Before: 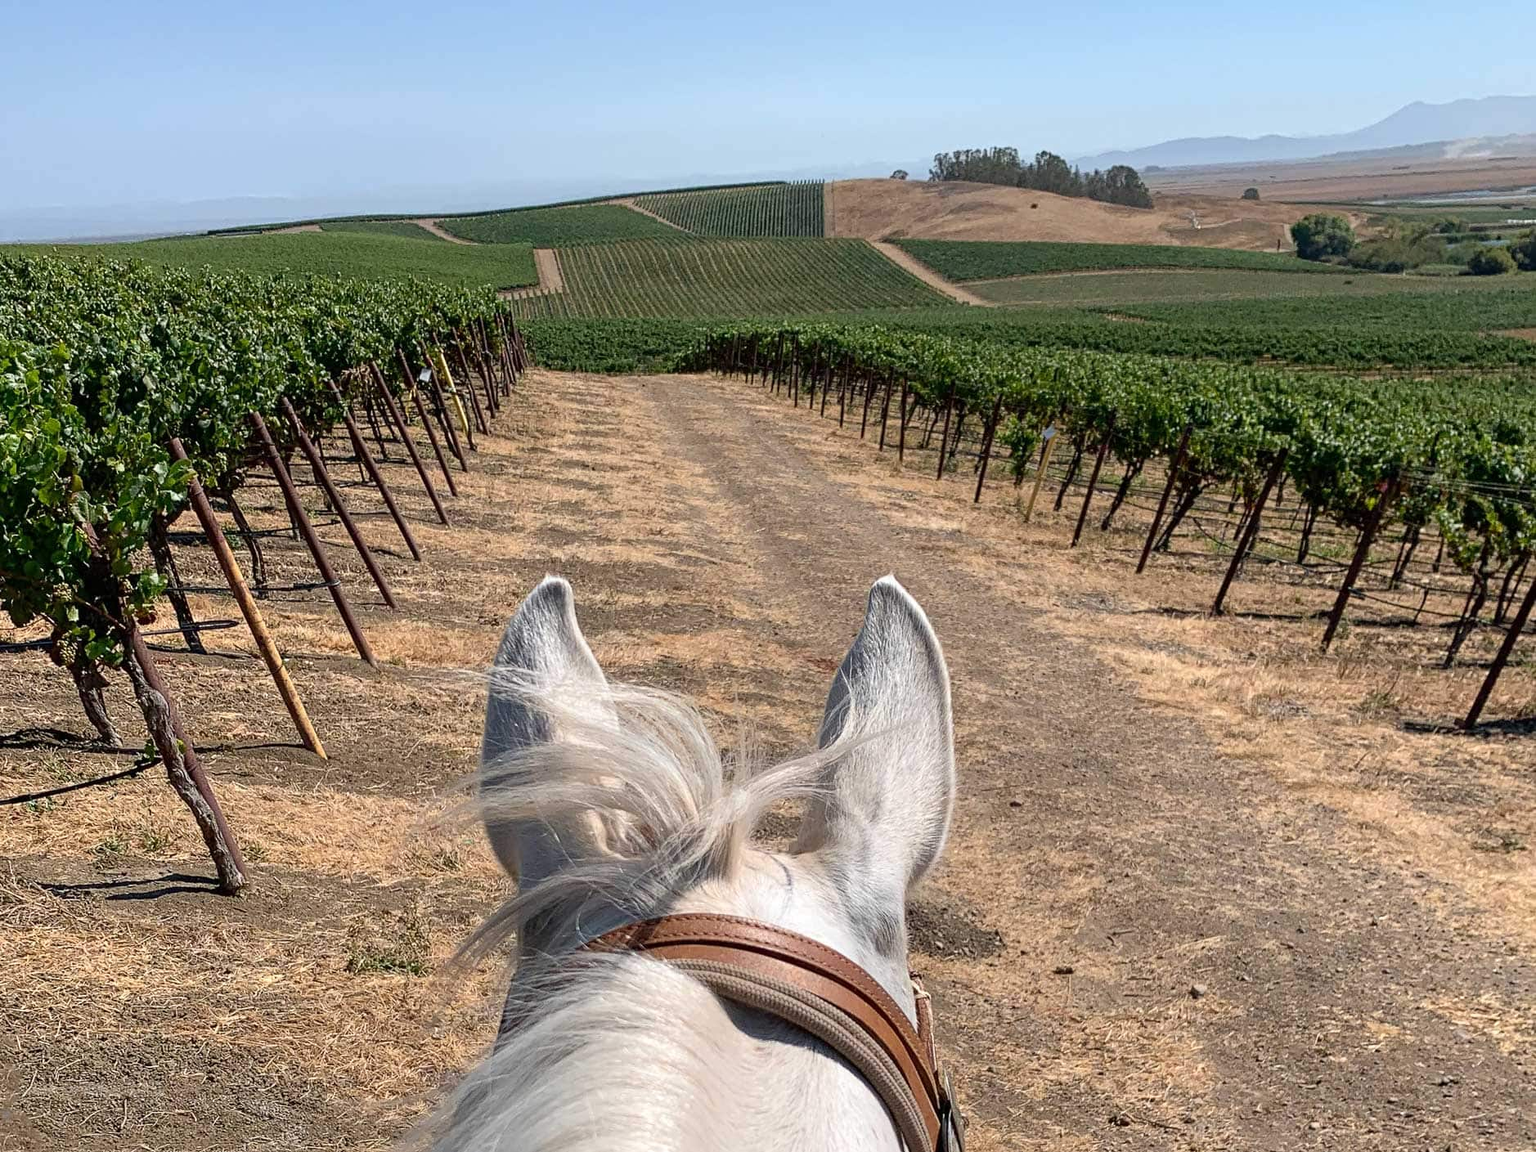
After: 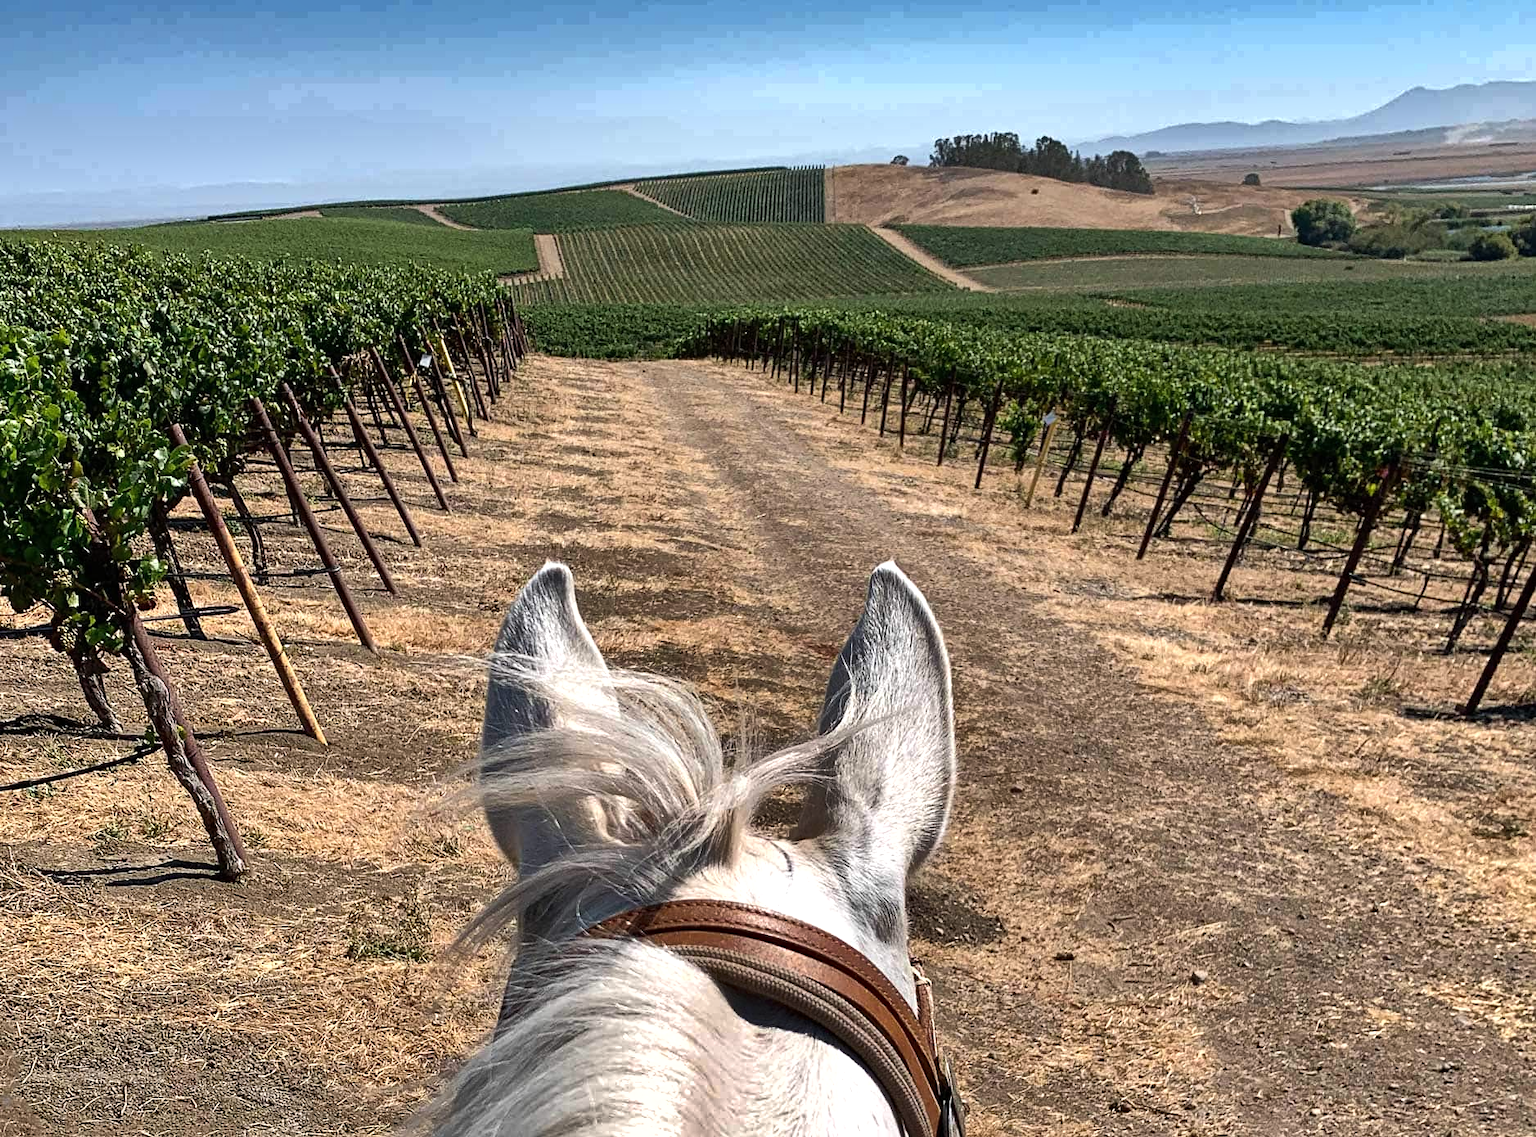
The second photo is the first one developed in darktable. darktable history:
crop: top 1.341%, right 0.048%
tone equalizer: -8 EV -0.426 EV, -7 EV -0.379 EV, -6 EV -0.363 EV, -5 EV -0.191 EV, -3 EV 0.255 EV, -2 EV 0.357 EV, -1 EV 0.375 EV, +0 EV 0.43 EV, edges refinement/feathering 500, mask exposure compensation -1.57 EV, preserve details no
shadows and highlights: shadows 20.91, highlights -82.75, highlights color adjustment 39.18%, soften with gaussian
